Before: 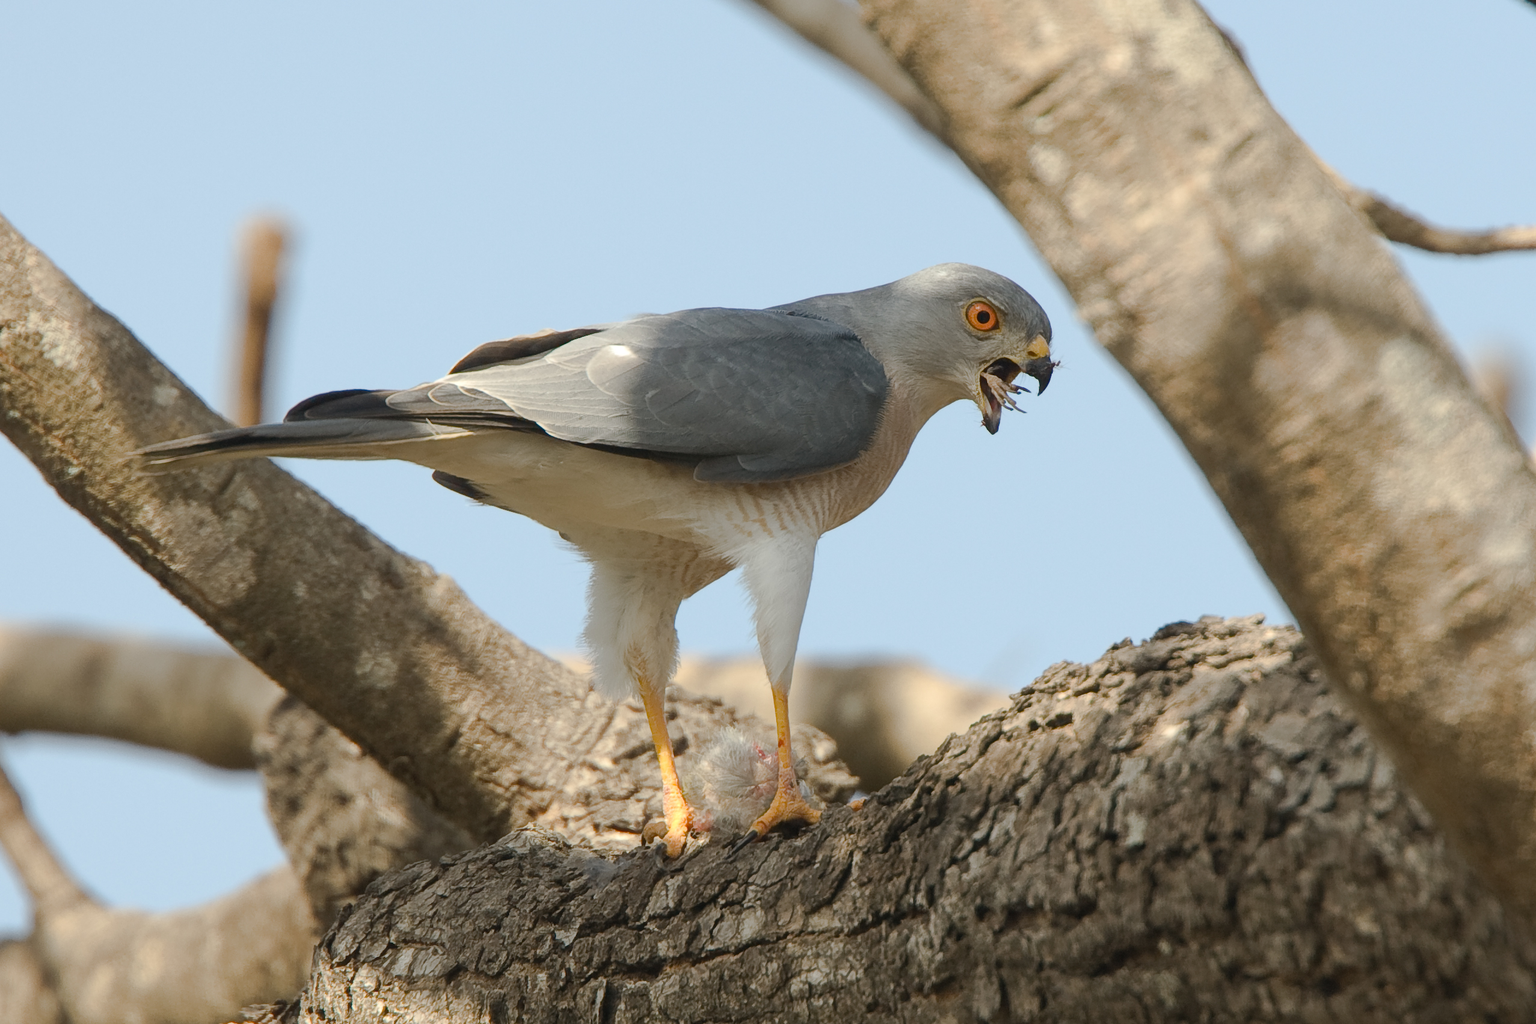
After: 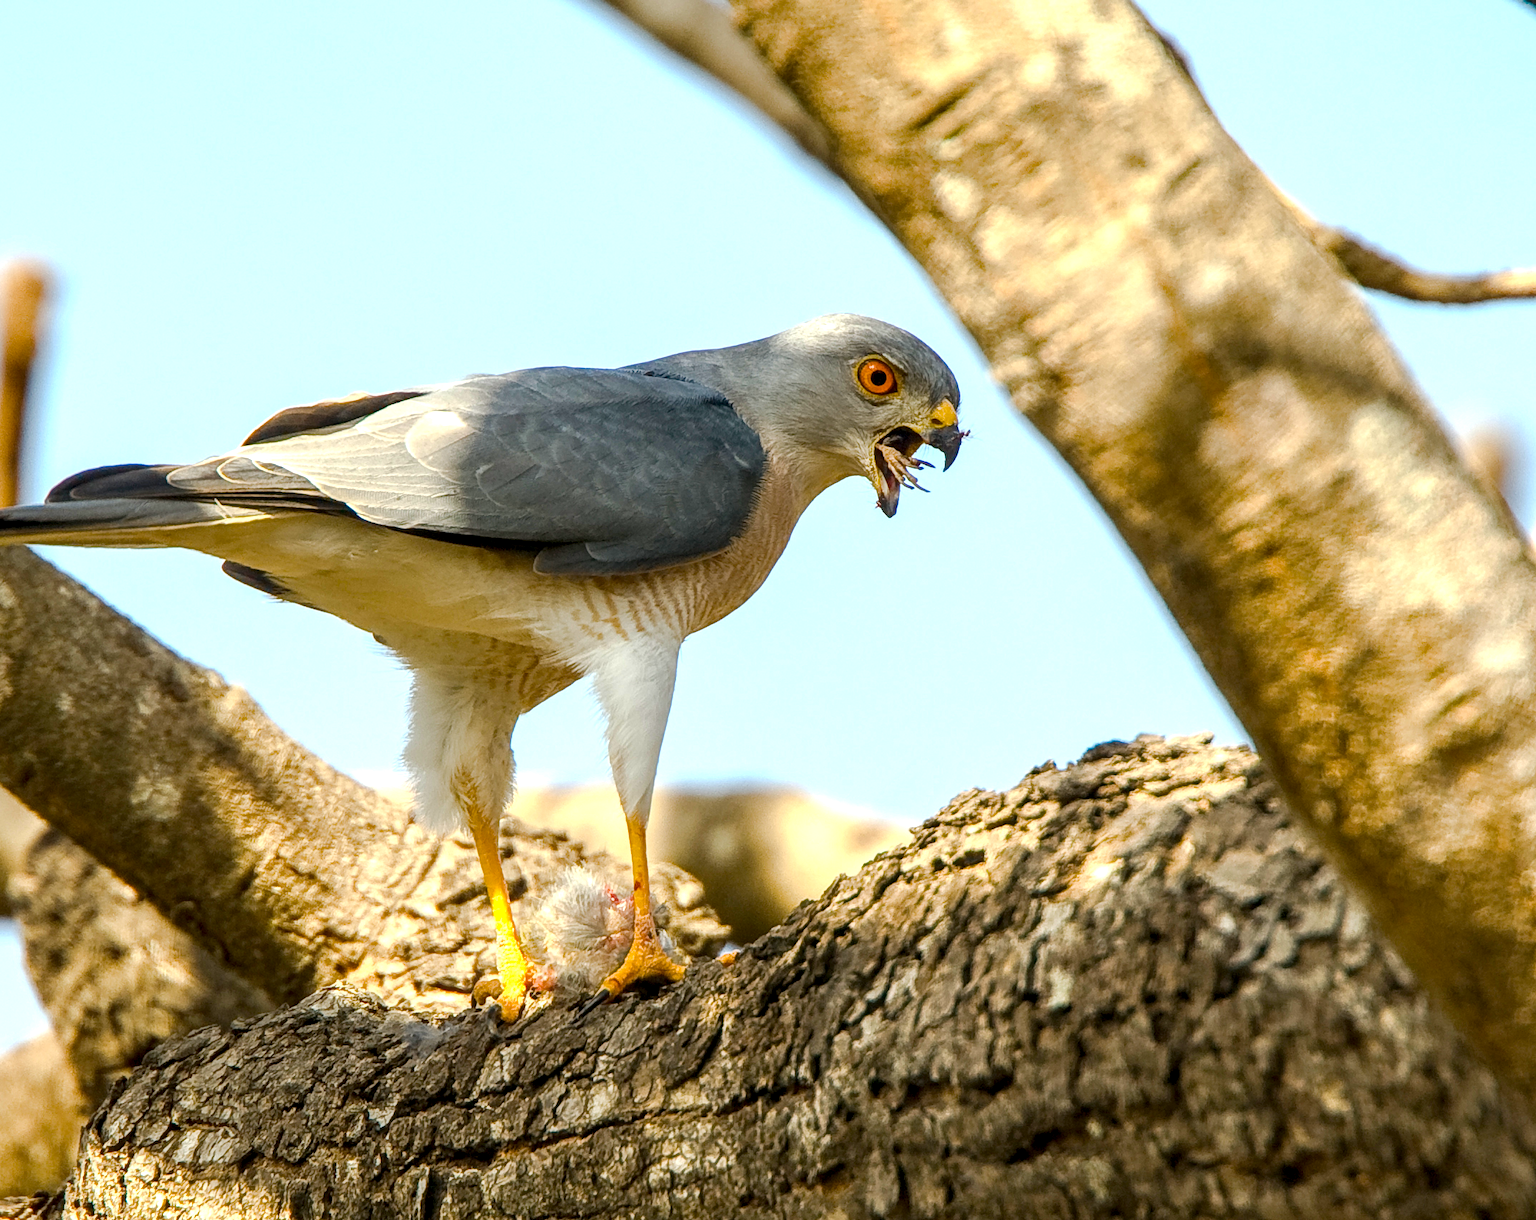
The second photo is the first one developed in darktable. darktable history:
exposure: black level correction 0.001, exposure 0.499 EV, compensate highlight preservation false
local contrast: detail 160%
crop: left 16.016%
color balance rgb: linear chroma grading › global chroma 23.111%, perceptual saturation grading › global saturation 29.796%, global vibrance 25.96%, contrast 6.244%
